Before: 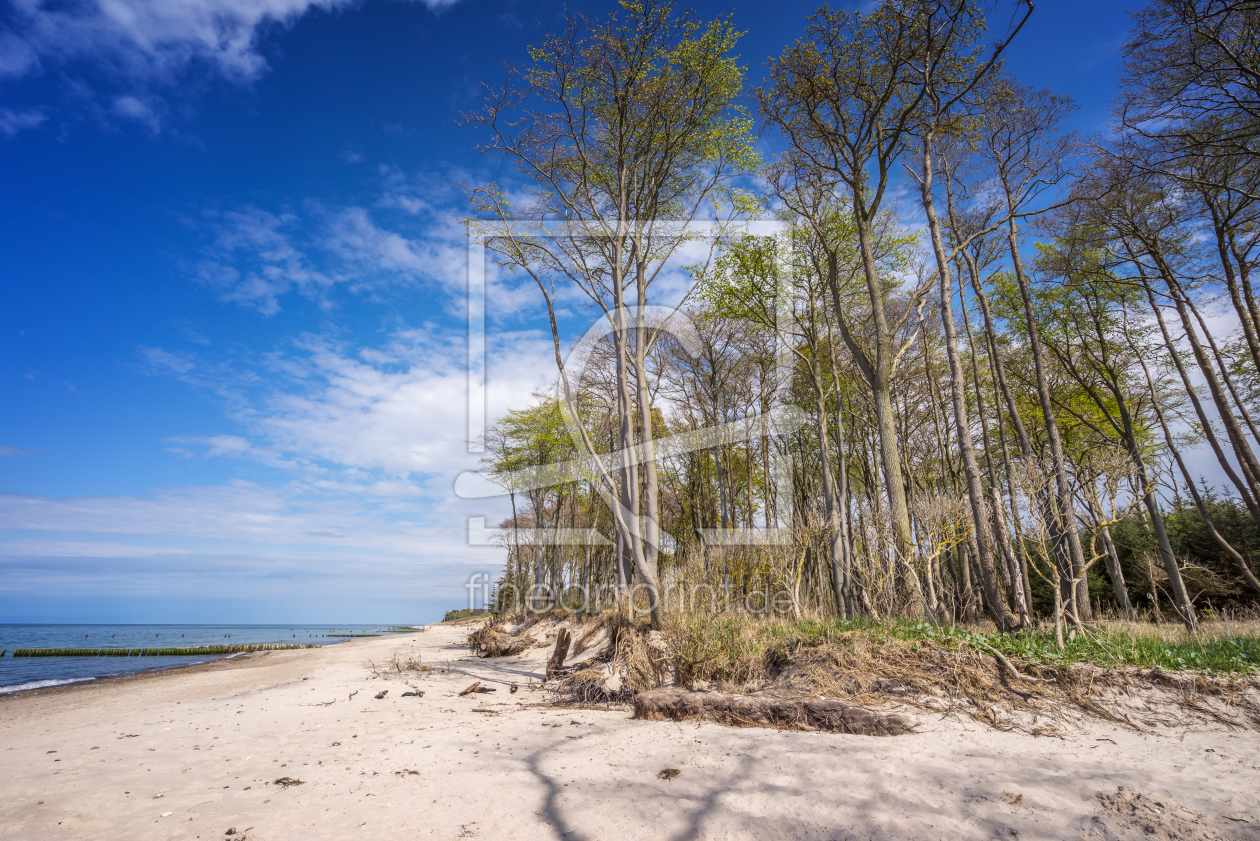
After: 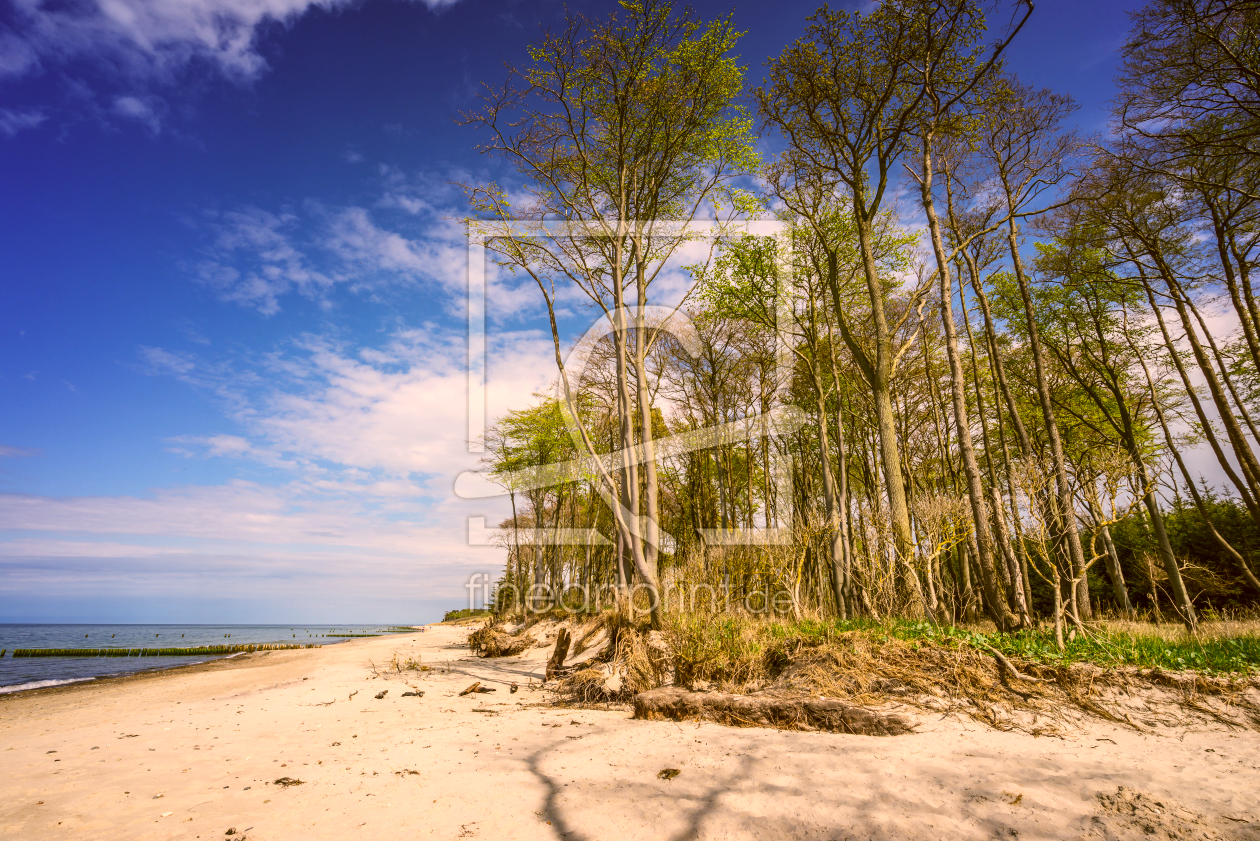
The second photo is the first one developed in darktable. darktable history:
color correction: highlights a* 8.64, highlights b* 15.62, shadows a* -0.533, shadows b* 26.29
contrast brightness saturation: contrast 0.16, saturation 0.318
